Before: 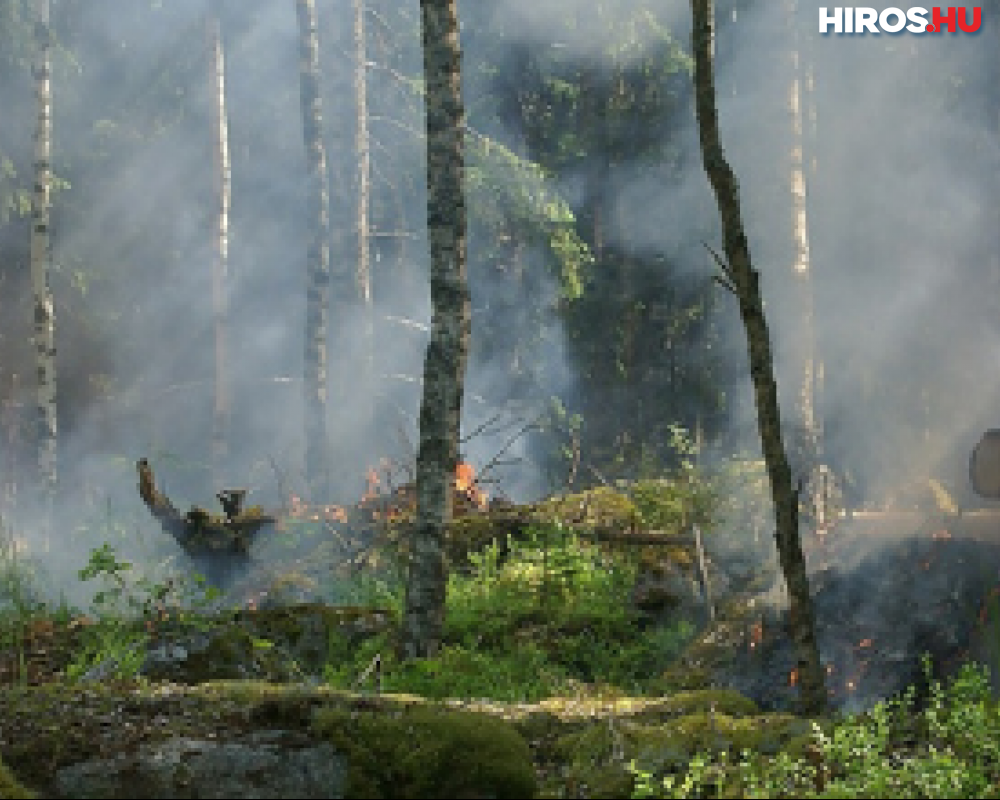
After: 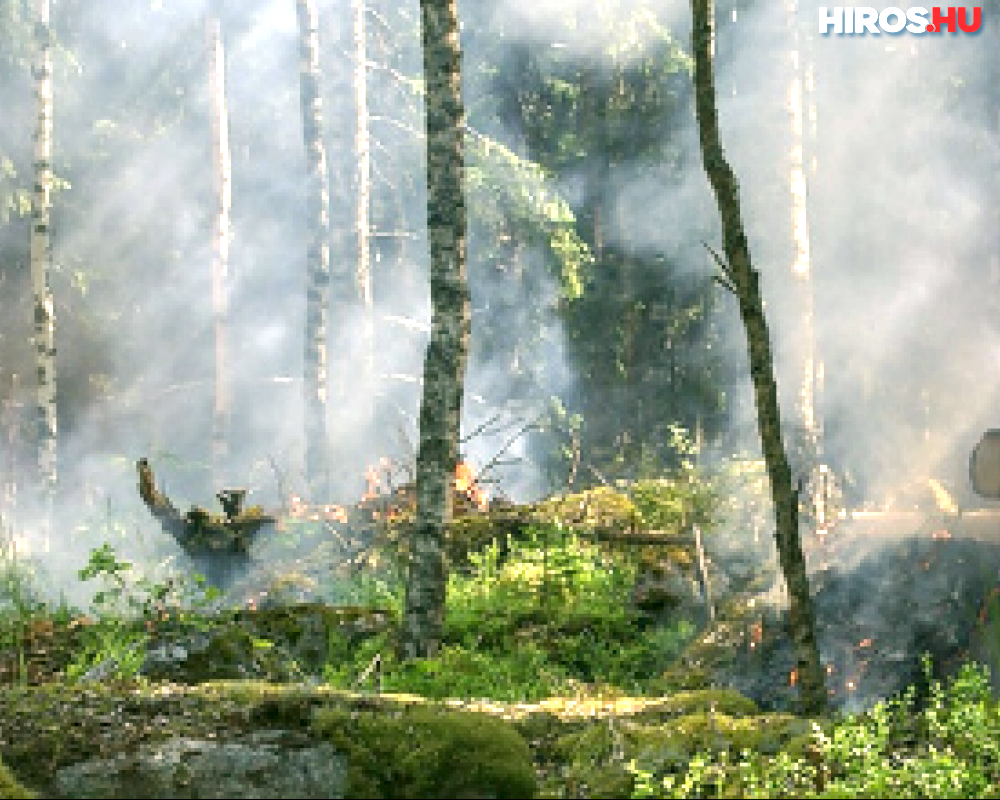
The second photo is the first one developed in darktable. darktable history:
exposure: black level correction 0, exposure 1.2 EV, compensate exposure bias true, compensate highlight preservation false
local contrast: detail 130%
color correction: highlights a* 4.02, highlights b* 4.98, shadows a* -7.55, shadows b* 4.98
